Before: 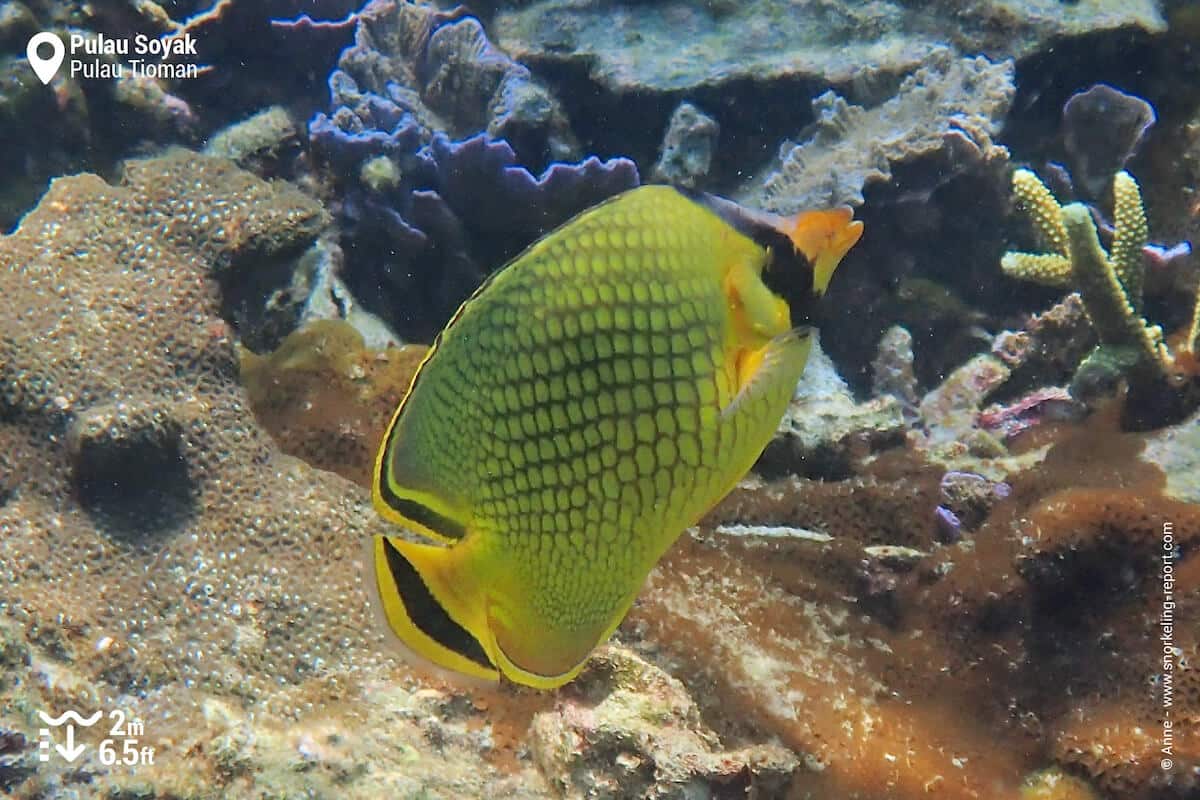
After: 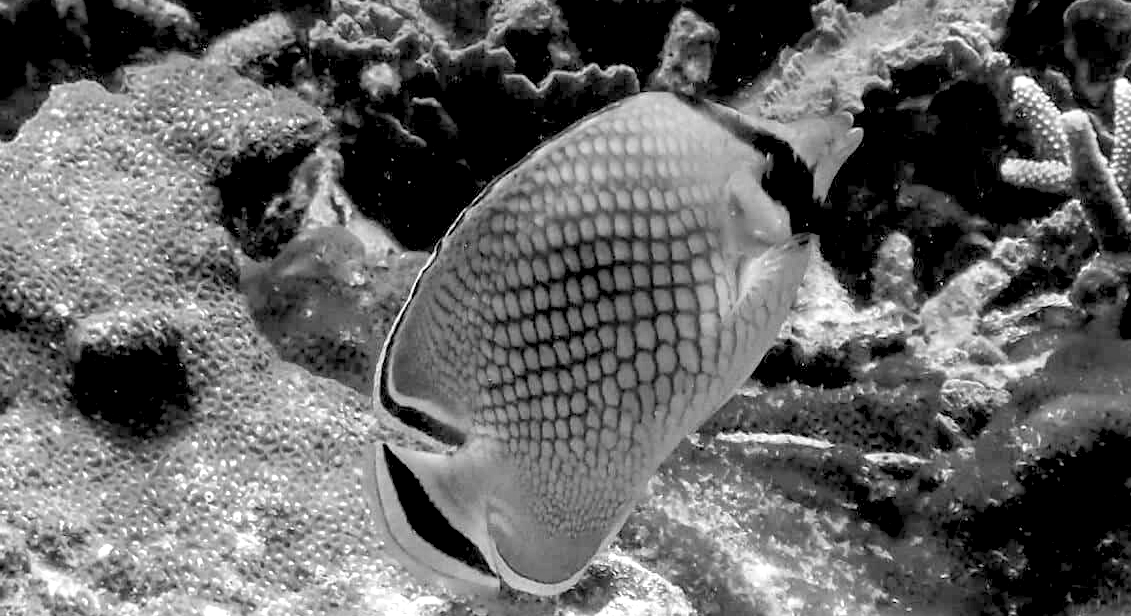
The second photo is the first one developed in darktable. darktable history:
crop and rotate: angle 0.03°, top 11.643%, right 5.651%, bottom 11.189%
exposure: black level correction 0.04, exposure 0.5 EV, compensate highlight preservation false
haze removal: strength -0.1, adaptive false
local contrast: detail 130%
monochrome: a 1.94, b -0.638
